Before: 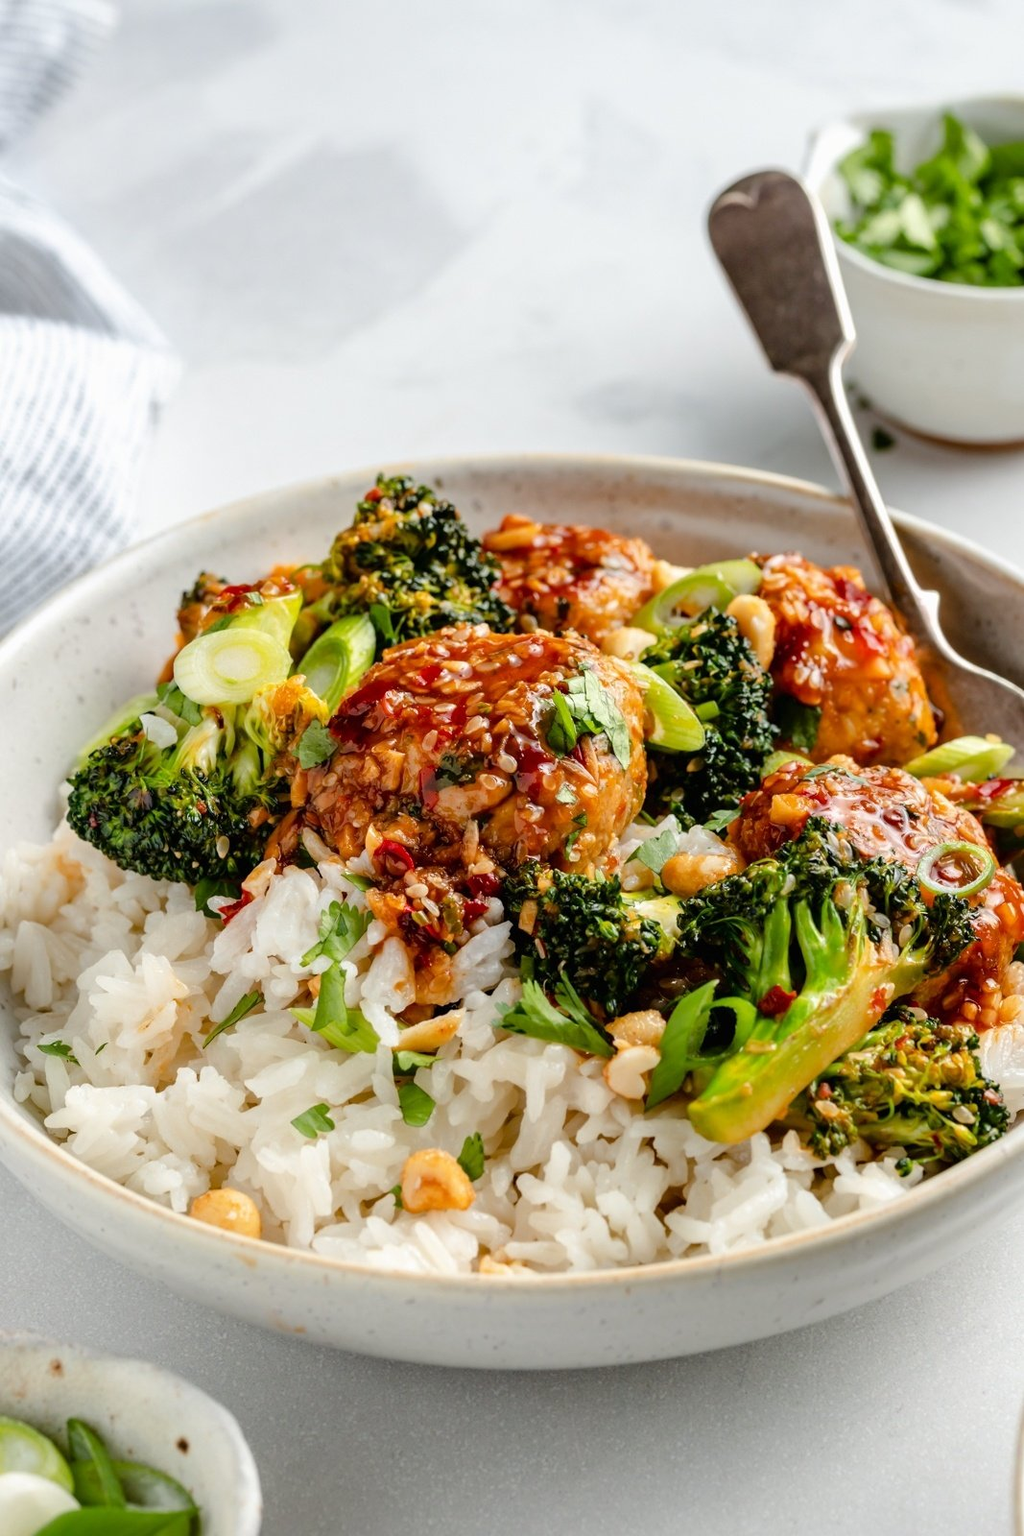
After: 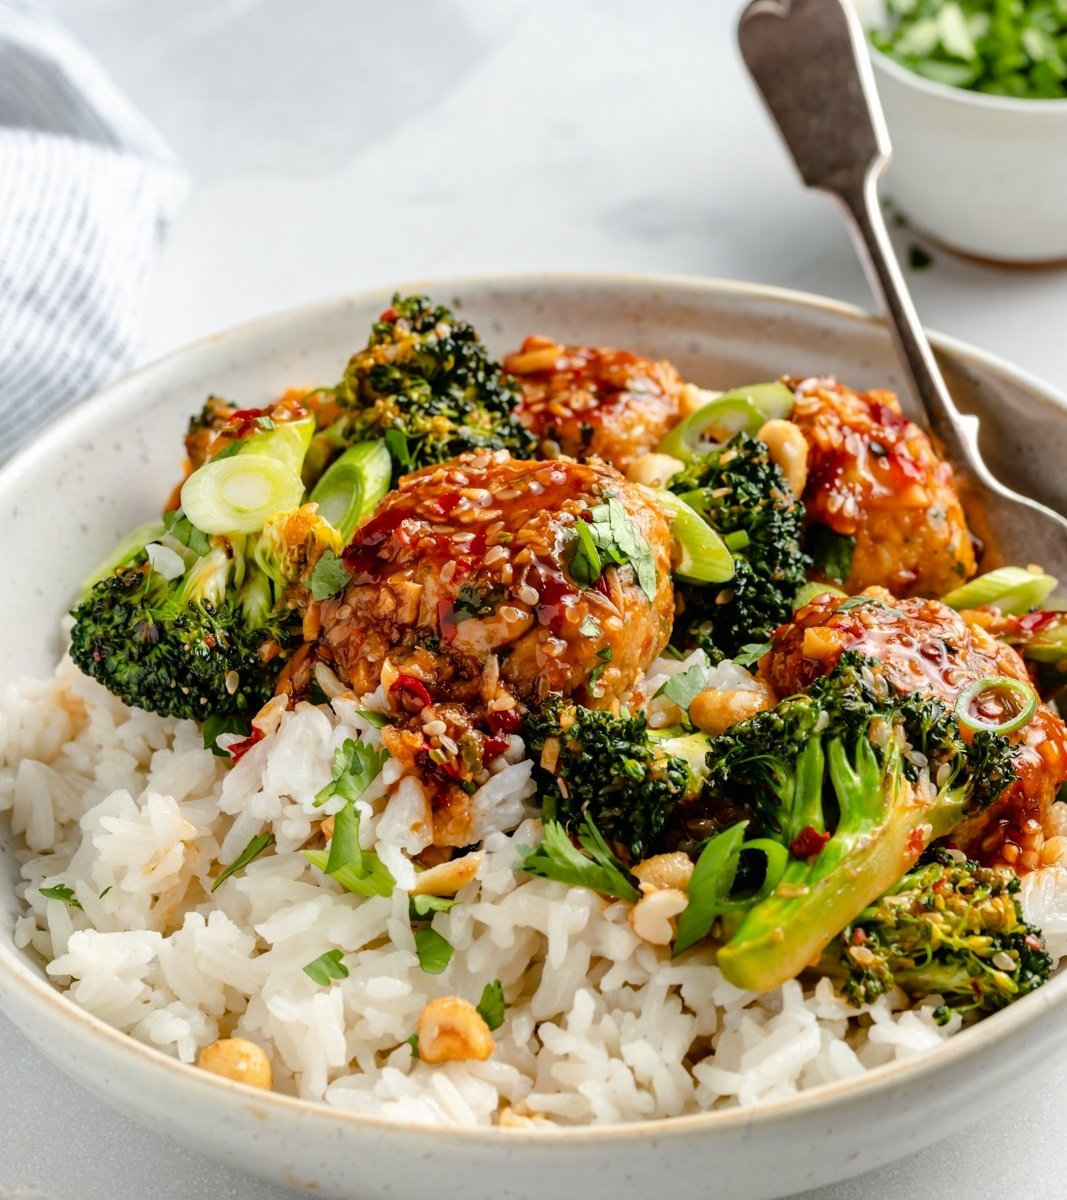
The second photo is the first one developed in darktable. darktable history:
tone equalizer: -8 EV -0.55 EV
crop and rotate: top 12.5%, bottom 12.5%
